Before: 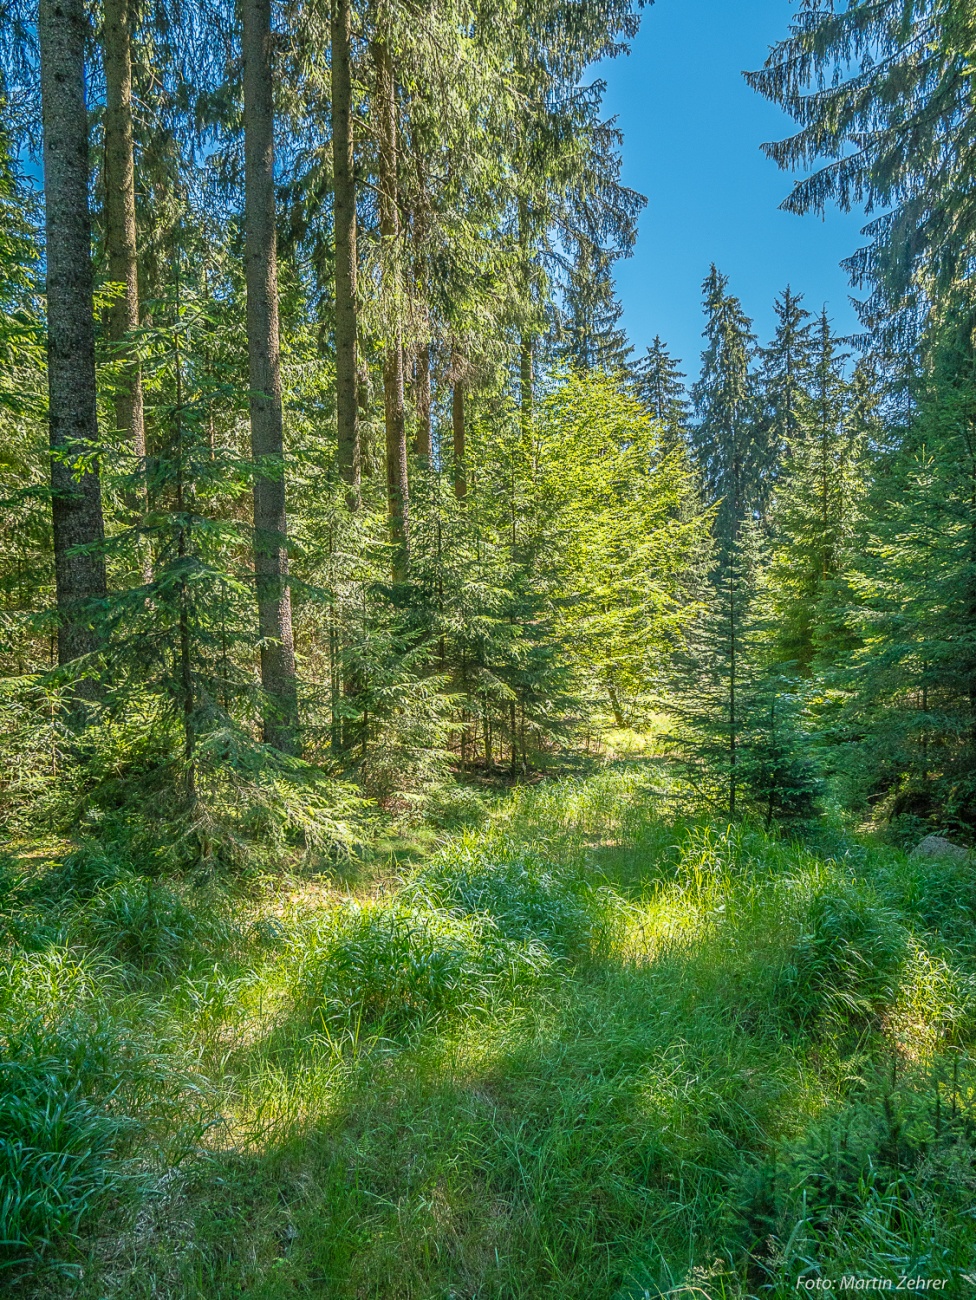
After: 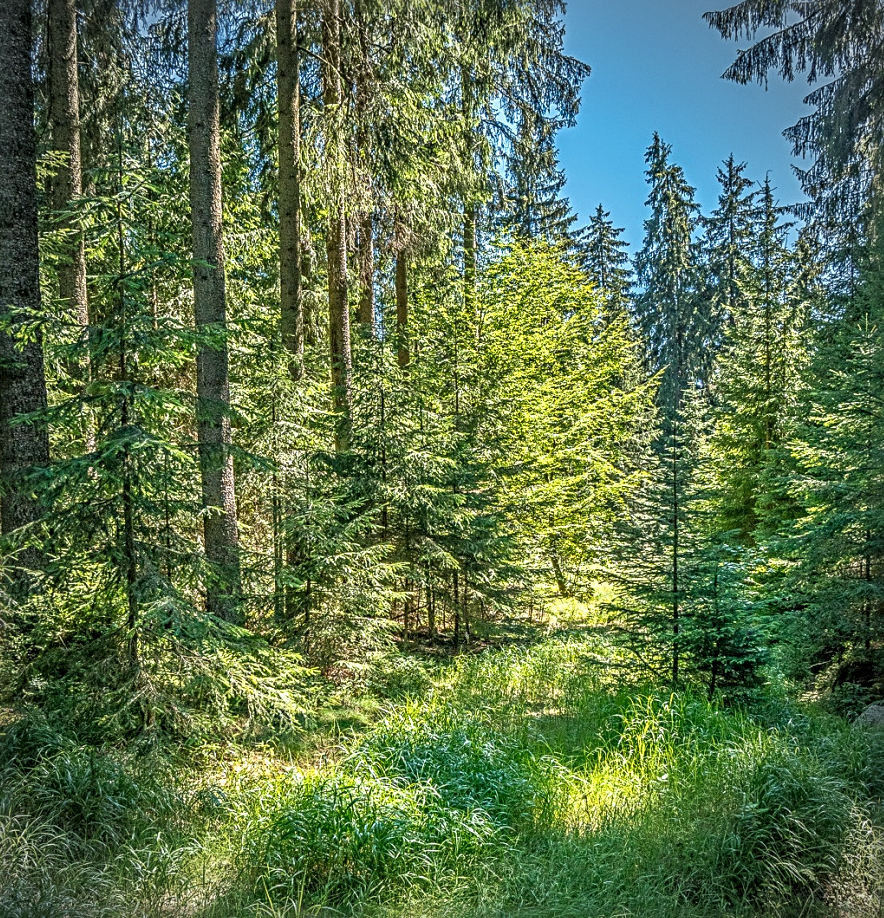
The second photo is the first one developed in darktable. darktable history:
vignetting: on, module defaults
tone equalizer: on, module defaults
crop: left 5.856%, top 10.079%, right 3.489%, bottom 19.272%
sharpen: radius 4.934
local contrast: detail 130%
shadows and highlights: shadows 20.9, highlights -82.1, soften with gaussian
